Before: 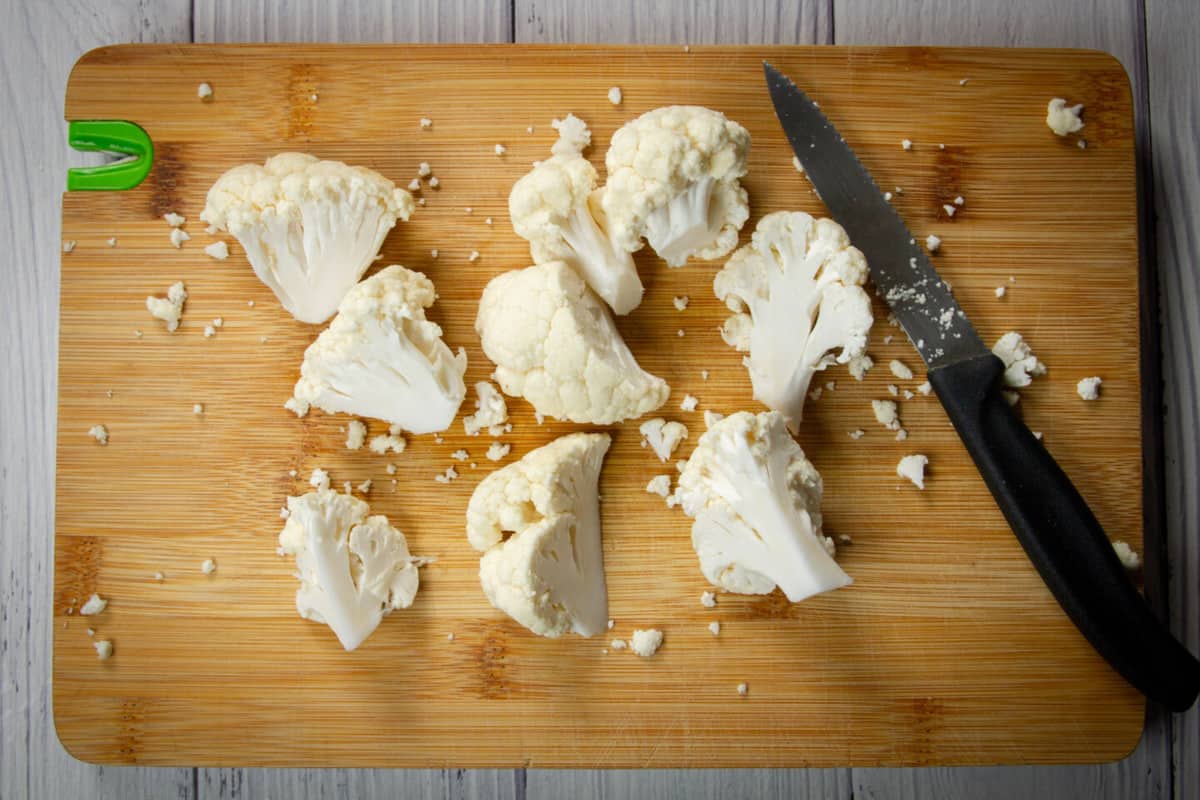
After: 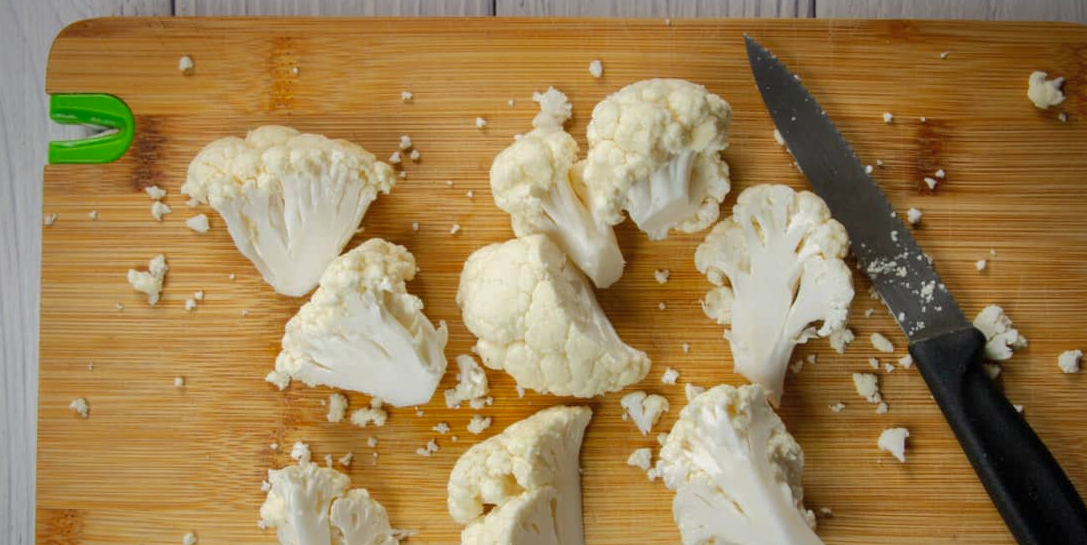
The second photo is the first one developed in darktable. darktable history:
crop: left 1.62%, top 3.452%, right 7.736%, bottom 28.412%
exposure: exposure -0.029 EV, compensate exposure bias true, compensate highlight preservation false
shadows and highlights: shadows 40, highlights -59.68
